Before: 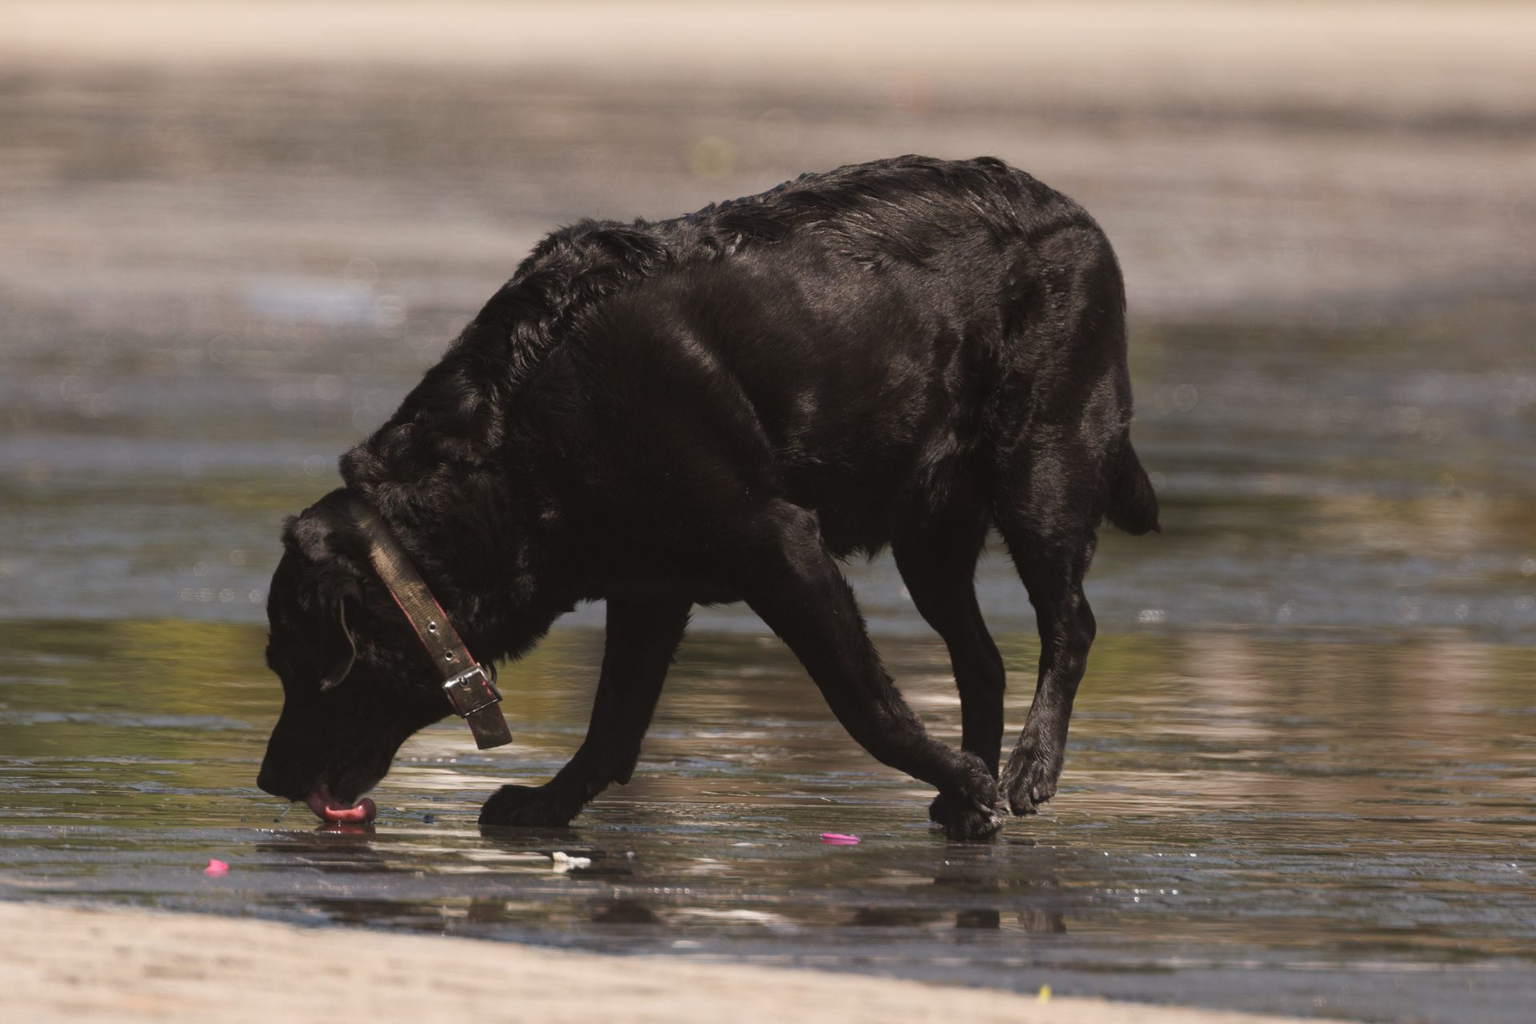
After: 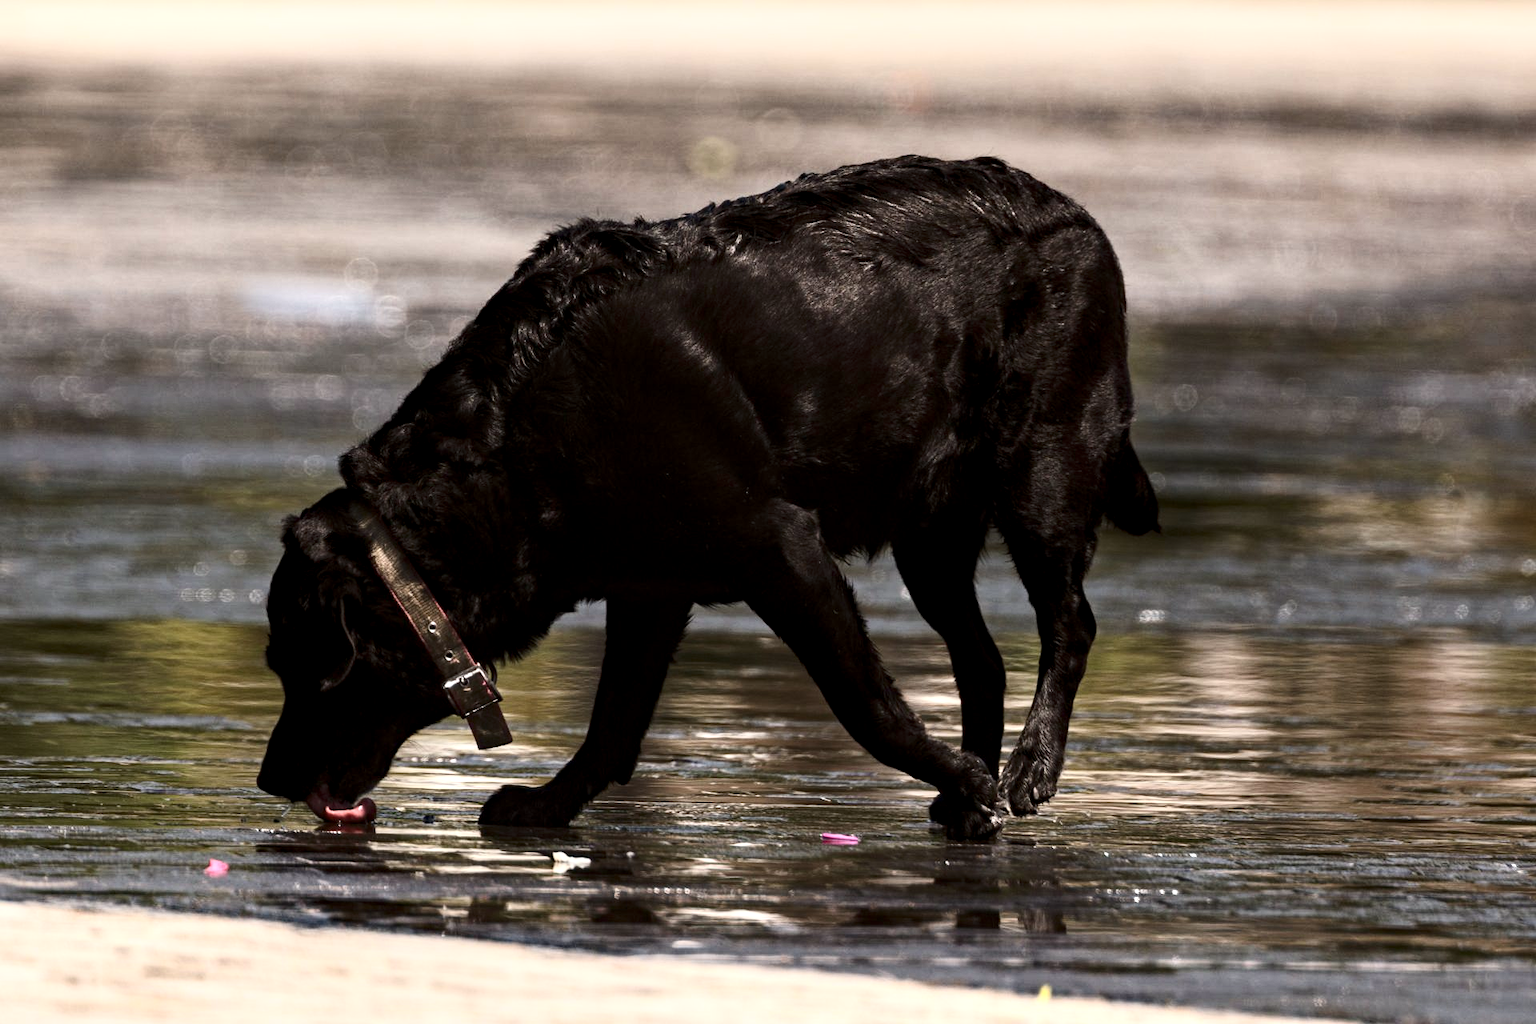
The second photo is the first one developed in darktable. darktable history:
tone equalizer: luminance estimator HSV value / RGB max
local contrast: detail 134%, midtone range 0.743
haze removal: compatibility mode true, adaptive false
contrast brightness saturation: contrast 0.385, brightness 0.111
